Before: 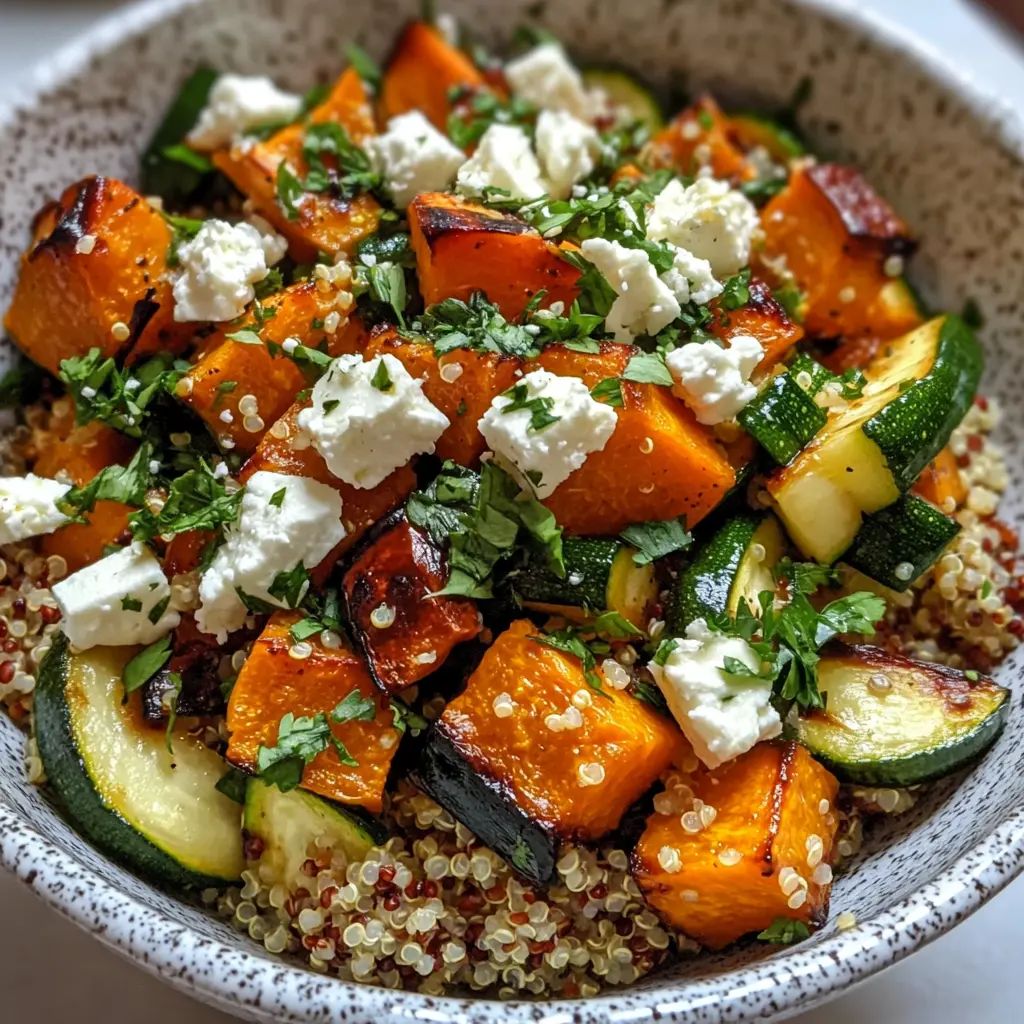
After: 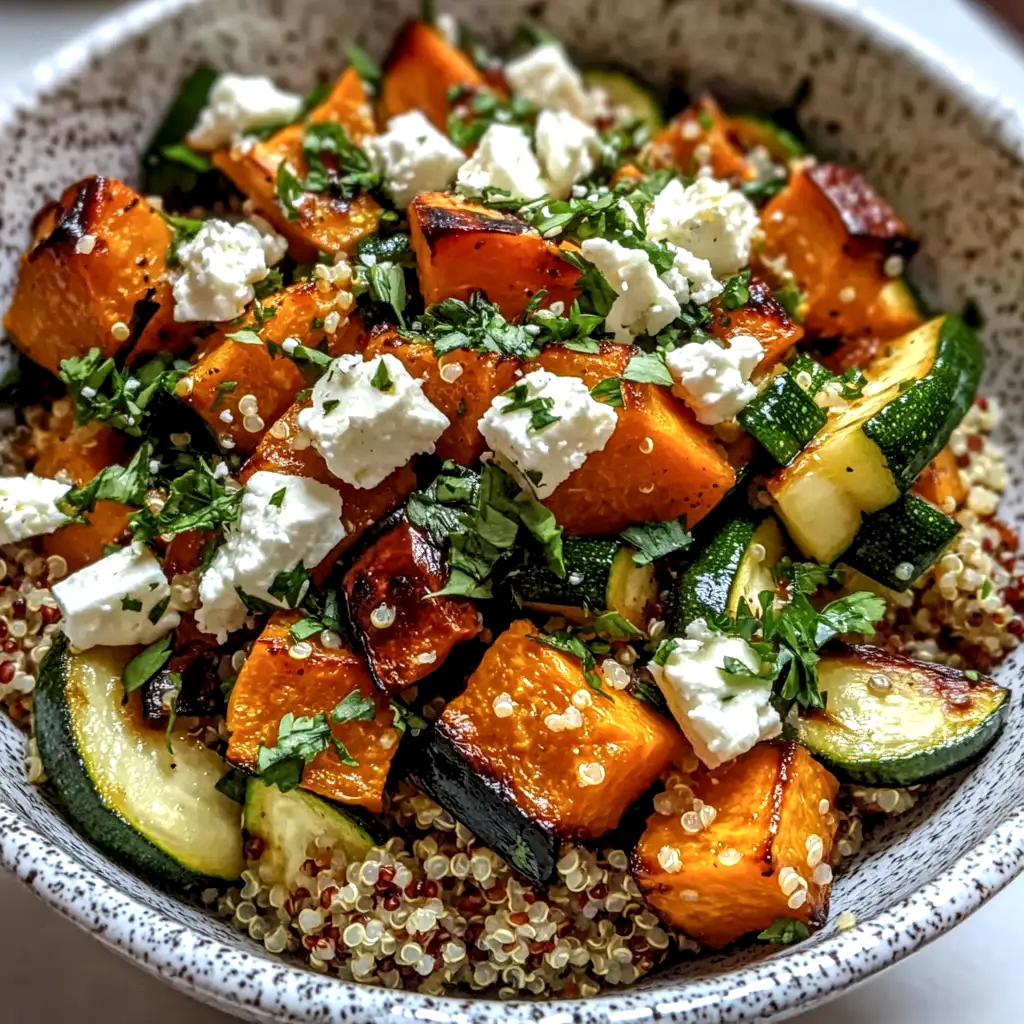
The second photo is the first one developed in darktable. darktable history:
local contrast: detail 150%
shadows and highlights: shadows -21.39, highlights 99.91, soften with gaussian
